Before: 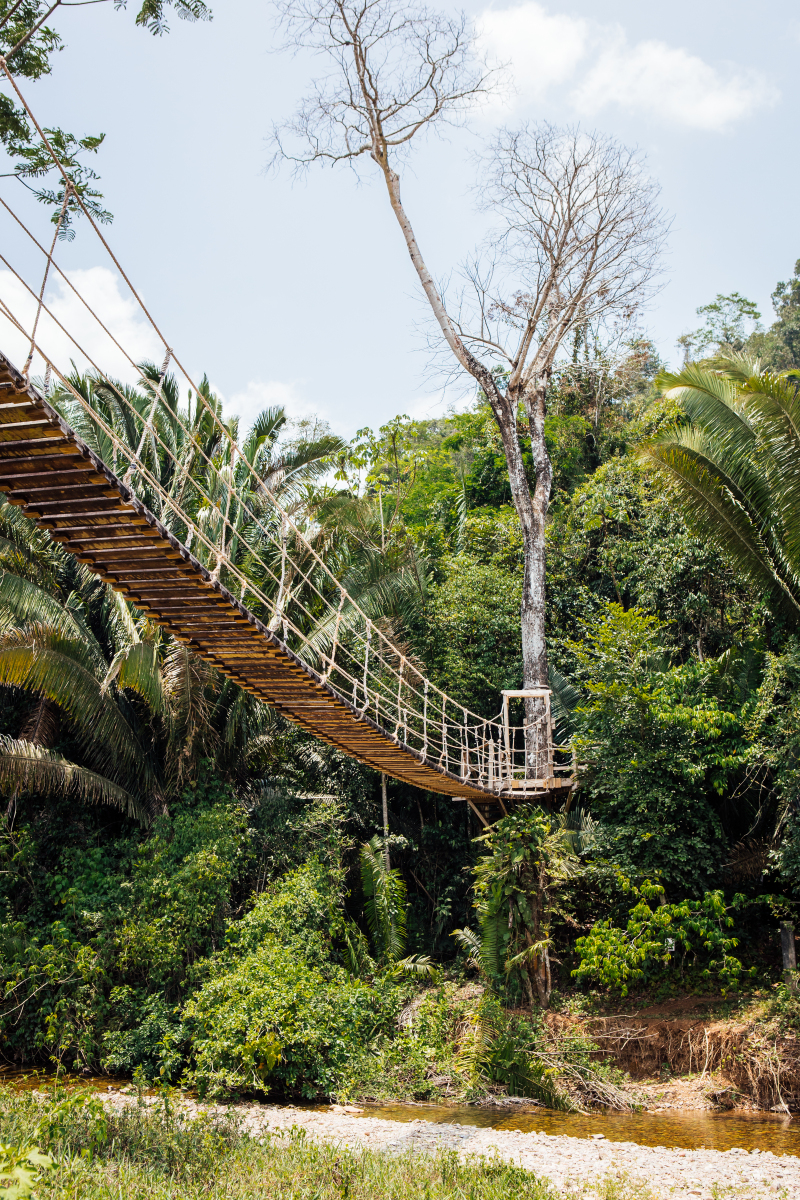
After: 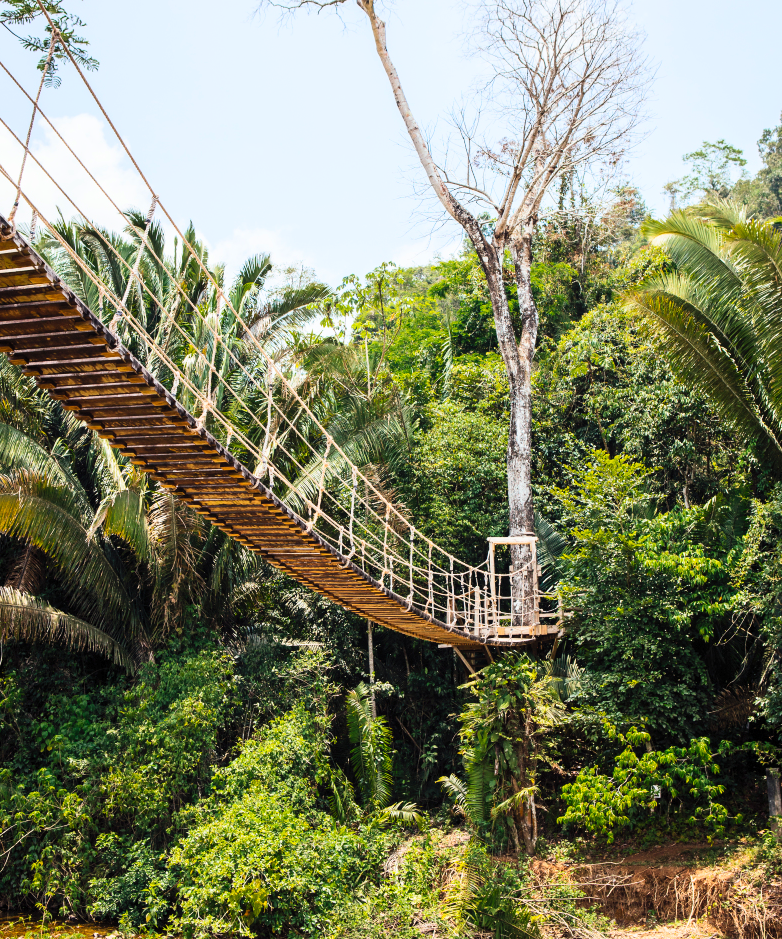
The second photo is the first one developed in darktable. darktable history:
crop and rotate: left 1.855%, top 12.796%, right 0.311%, bottom 8.937%
contrast brightness saturation: contrast 0.203, brightness 0.159, saturation 0.22
